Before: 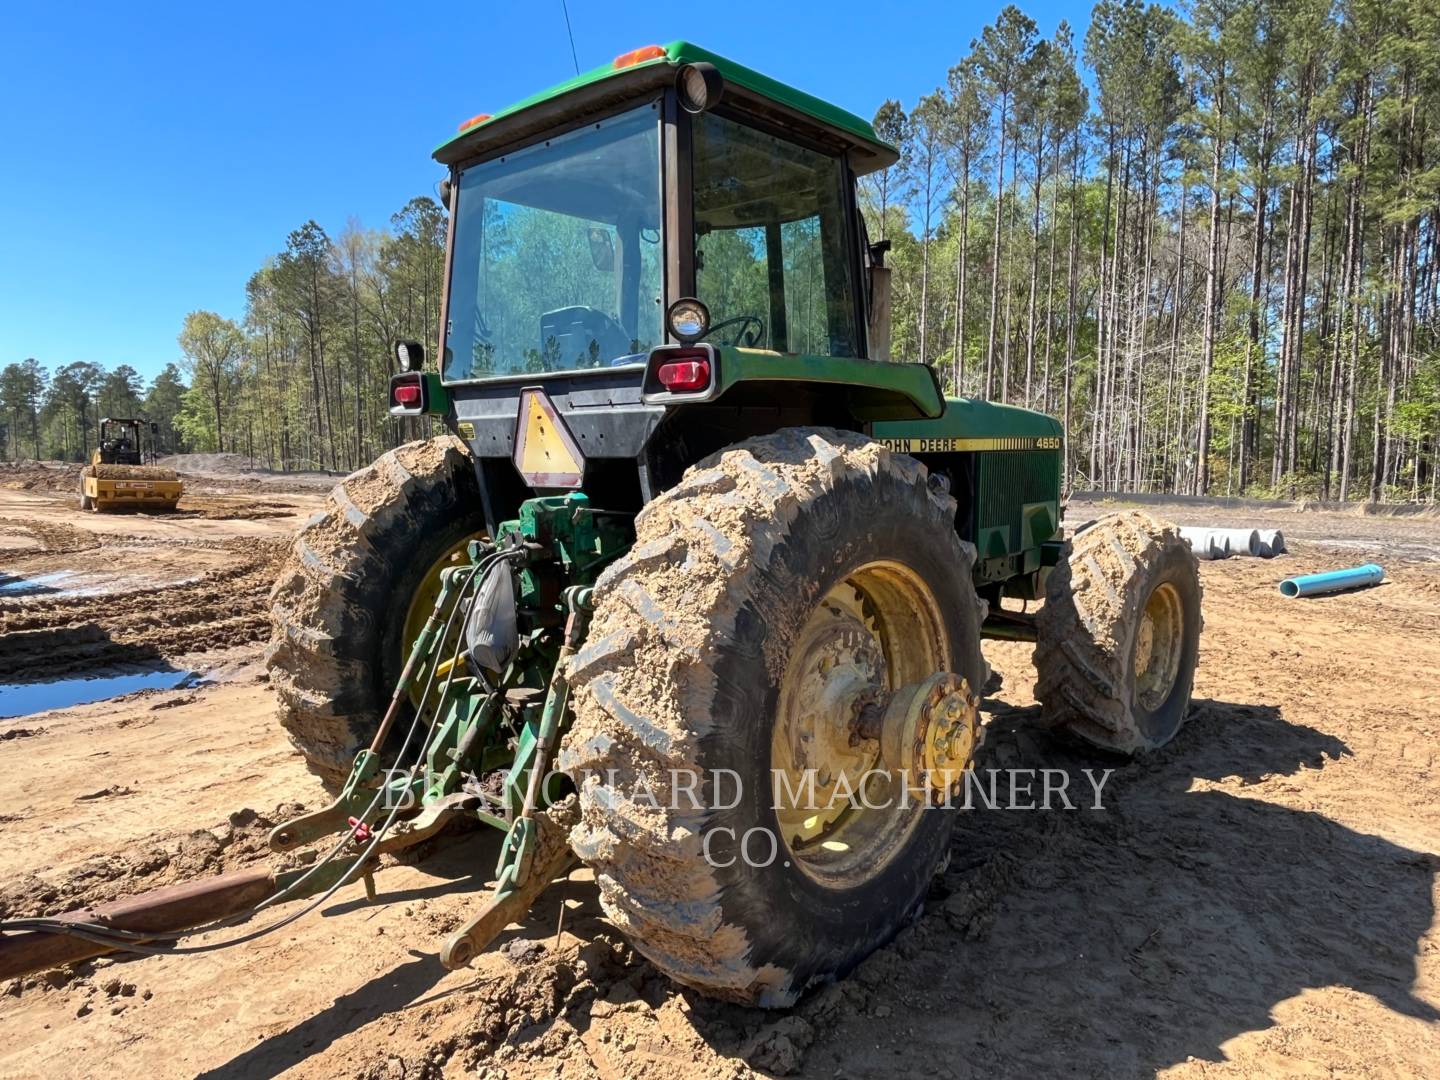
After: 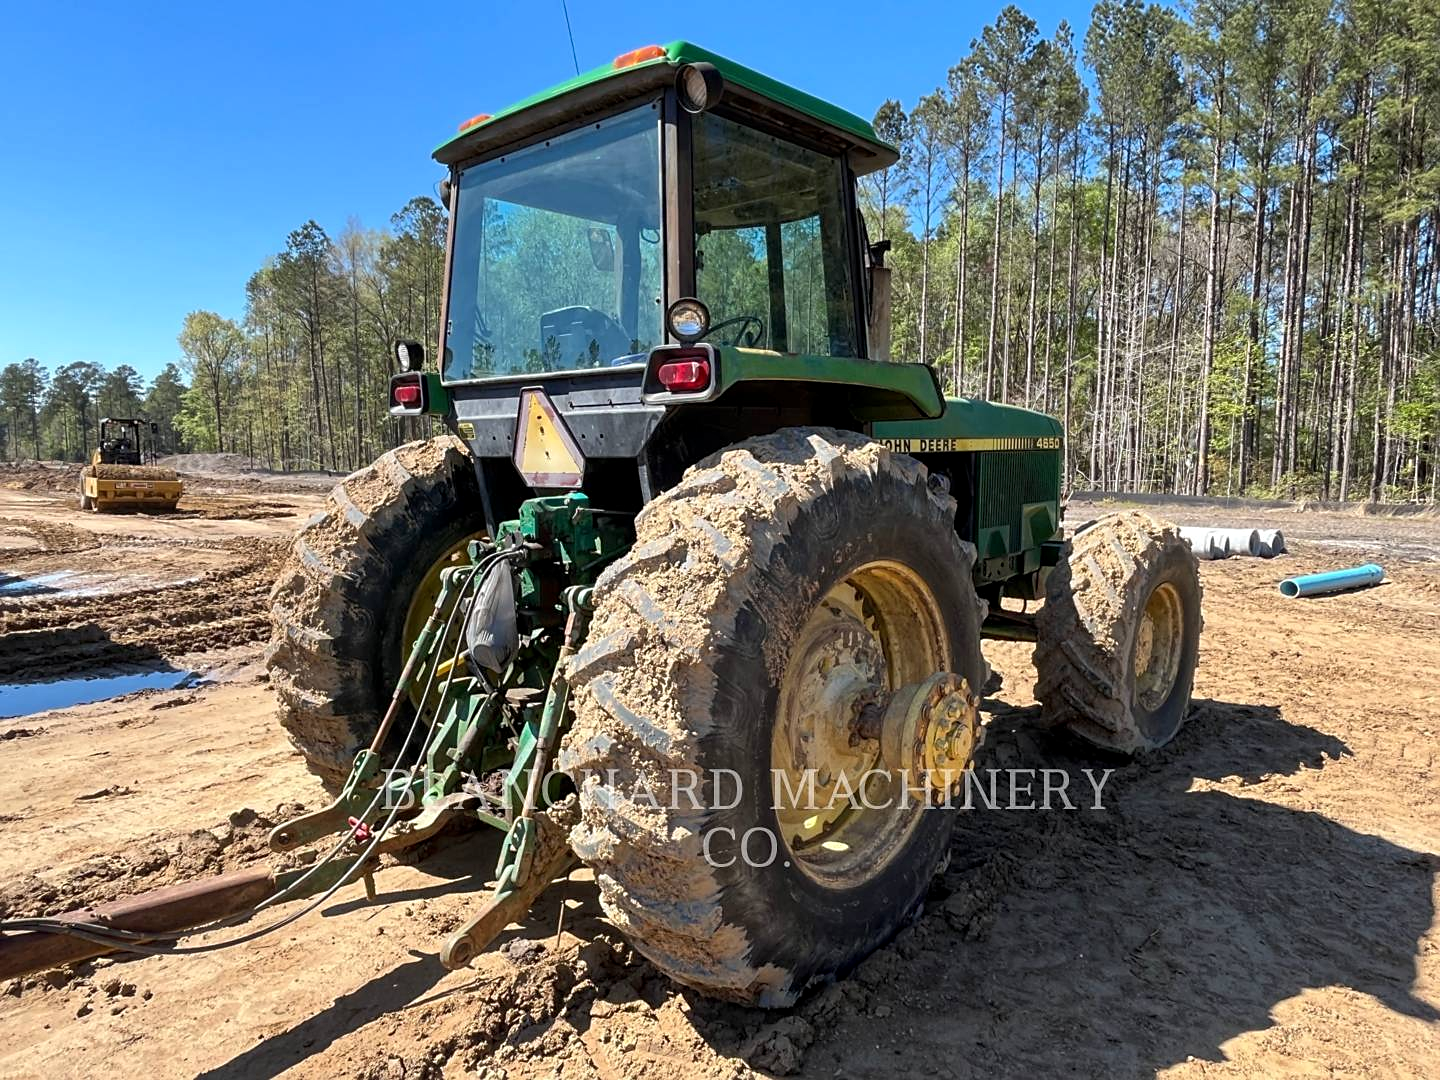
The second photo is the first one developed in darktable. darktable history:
sharpen: radius 1.853, amount 0.392, threshold 1.507
local contrast: highlights 100%, shadows 98%, detail 119%, midtone range 0.2
